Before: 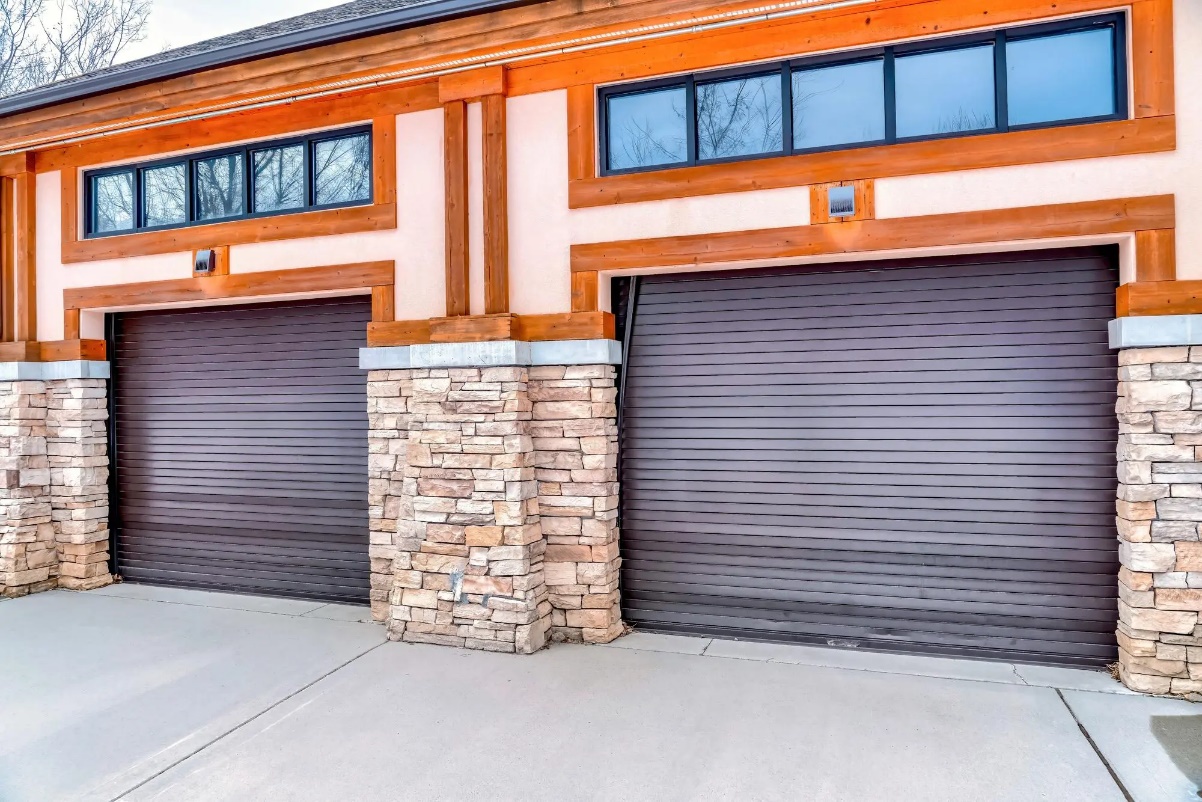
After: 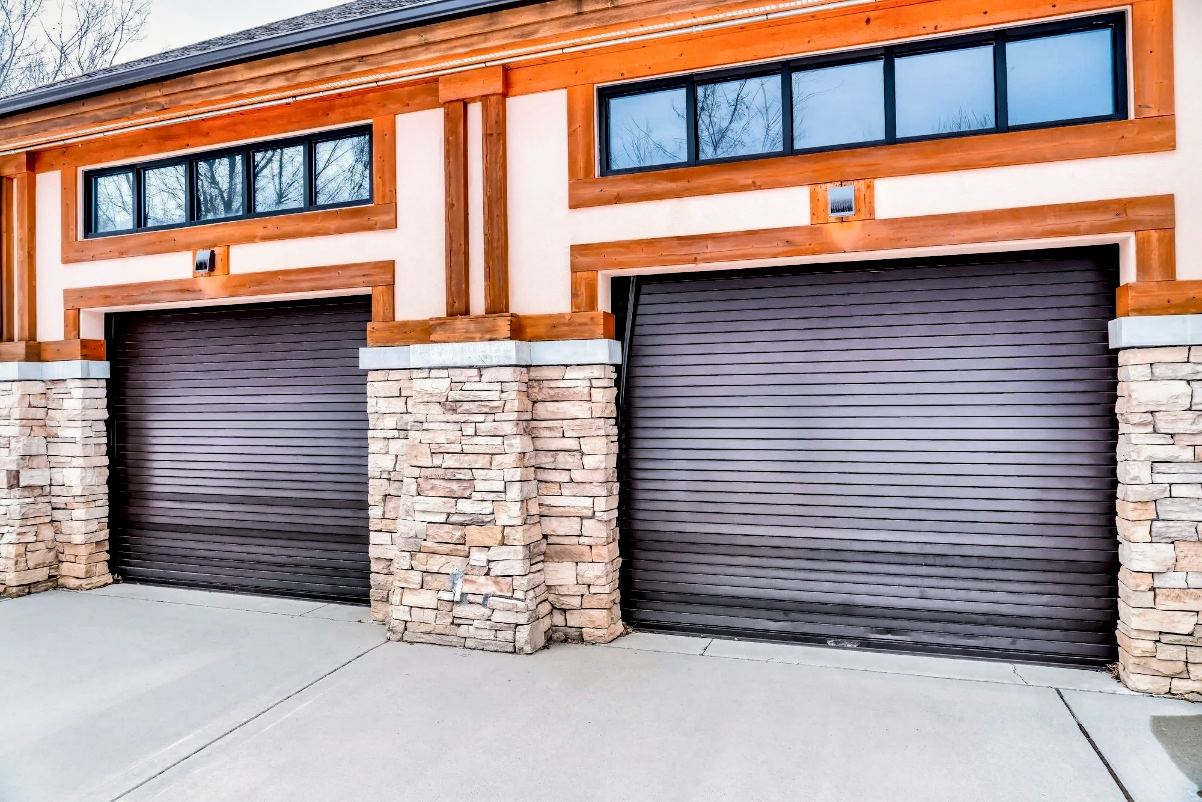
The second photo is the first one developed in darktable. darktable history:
local contrast: mode bilateral grid, contrast 25, coarseness 60, detail 151%, midtone range 0.2
filmic rgb: black relative exposure -5 EV, white relative exposure 3.5 EV, hardness 3.19, contrast 1.4, highlights saturation mix -30%
